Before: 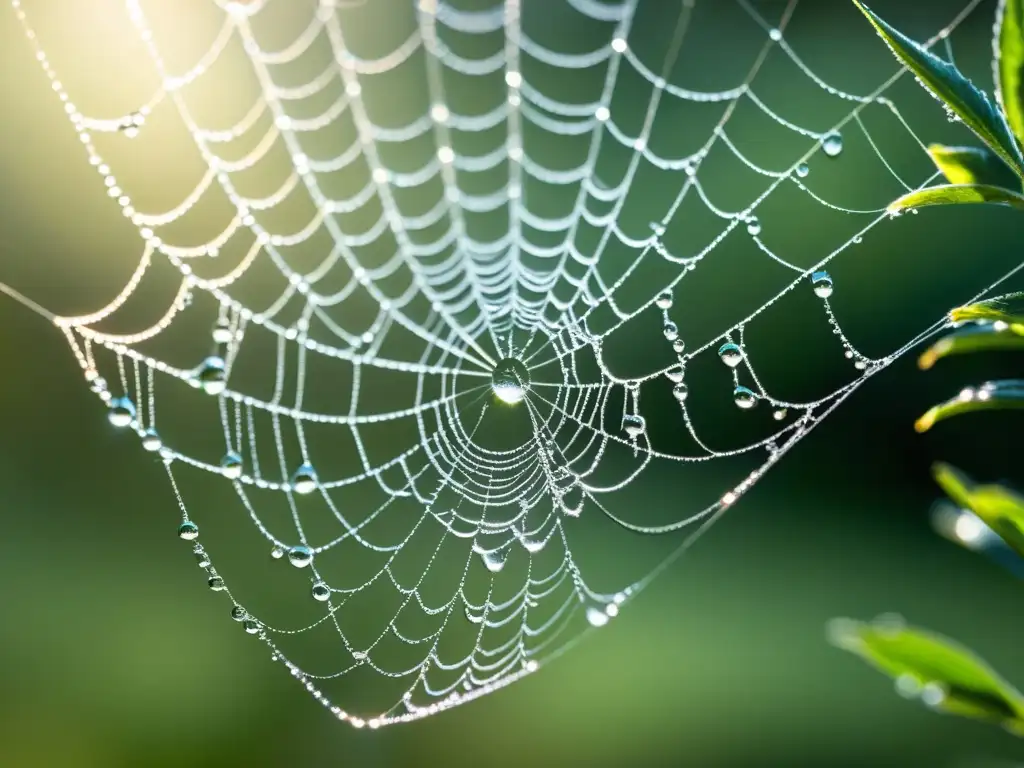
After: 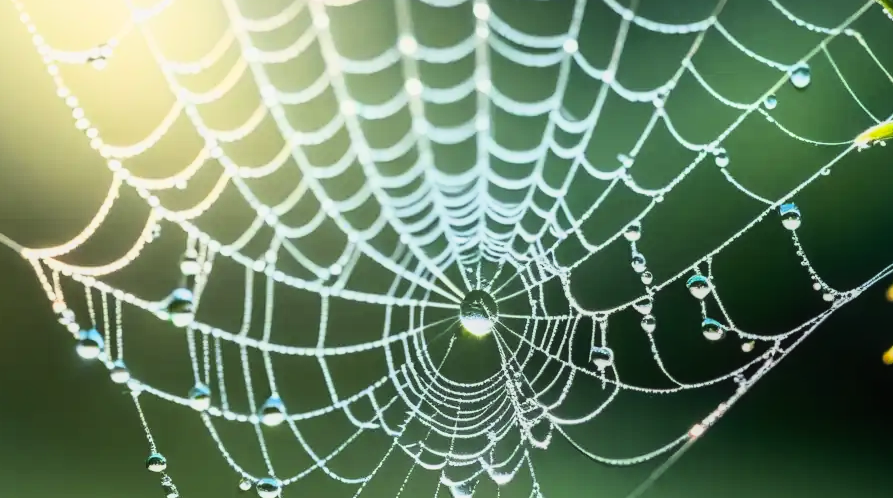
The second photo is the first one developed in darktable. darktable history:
crop: left 3.136%, top 8.95%, right 9.654%, bottom 26.174%
local contrast: detail 109%
tone curve: curves: ch0 [(0, 0.001) (0.139, 0.096) (0.311, 0.278) (0.495, 0.531) (0.718, 0.816) (0.841, 0.909) (1, 0.967)]; ch1 [(0, 0) (0.272, 0.249) (0.388, 0.385) (0.469, 0.456) (0.495, 0.497) (0.538, 0.554) (0.578, 0.605) (0.707, 0.778) (1, 1)]; ch2 [(0, 0) (0.125, 0.089) (0.353, 0.329) (0.443, 0.408) (0.502, 0.499) (0.557, 0.542) (0.608, 0.635) (1, 1)], preserve colors basic power
